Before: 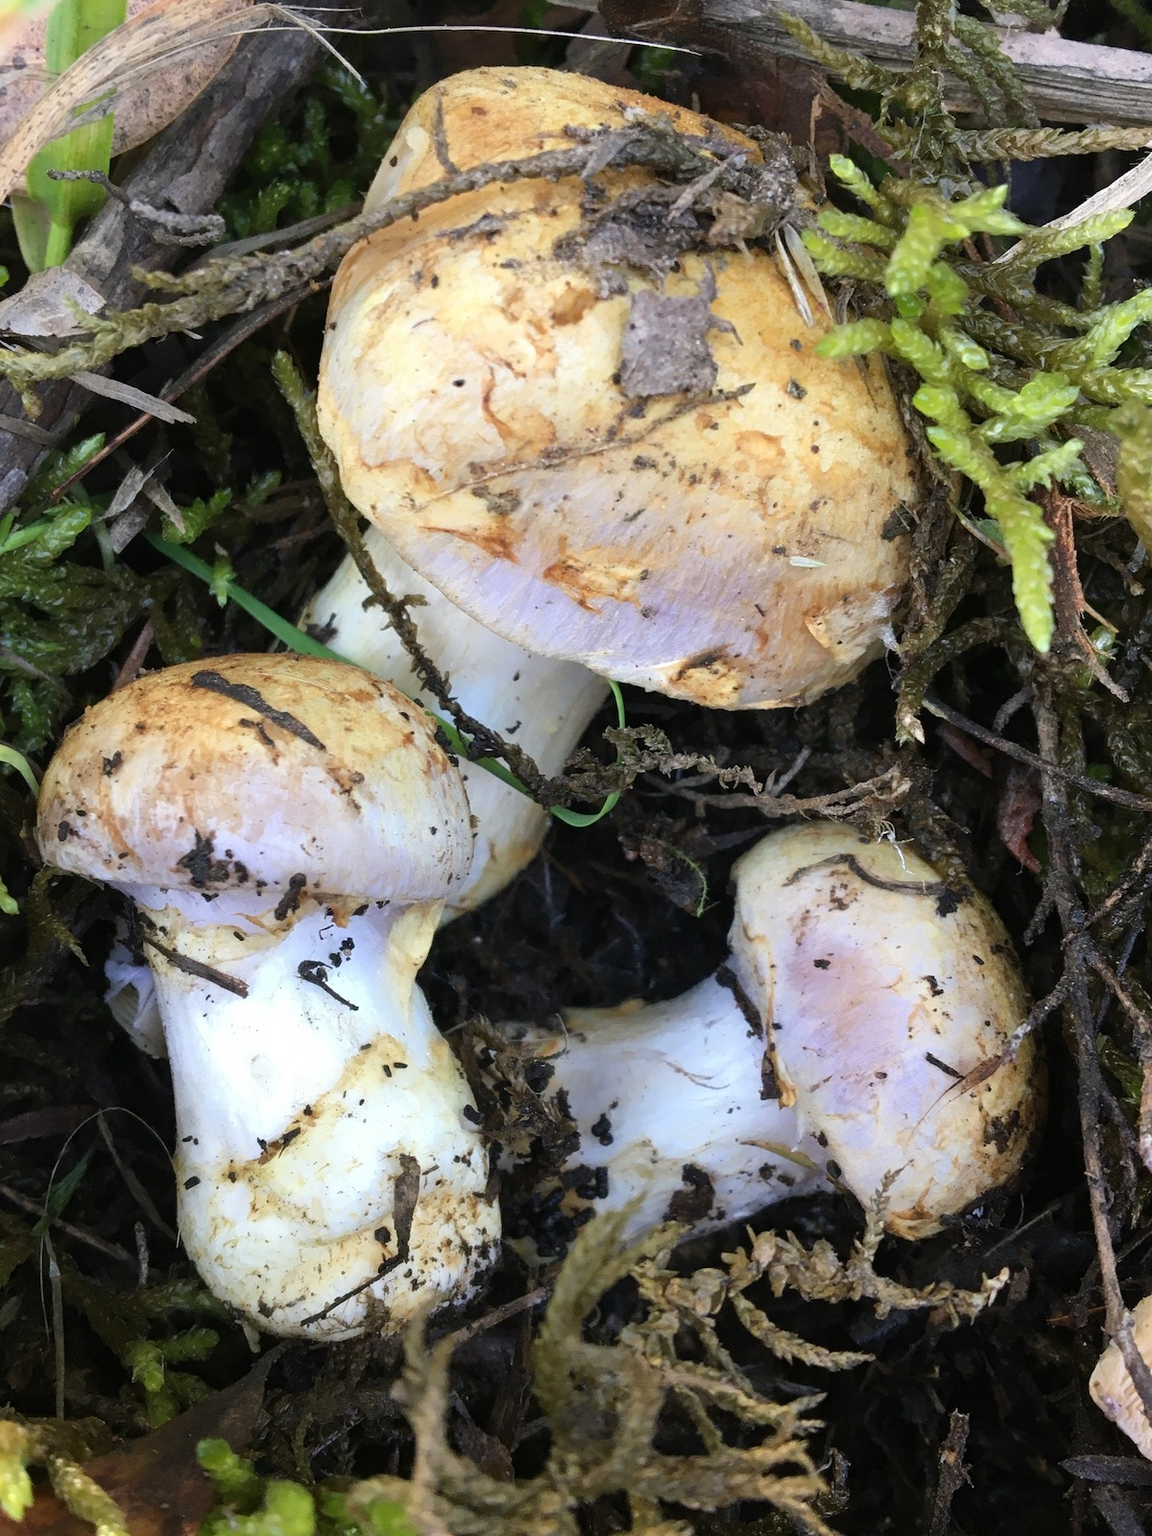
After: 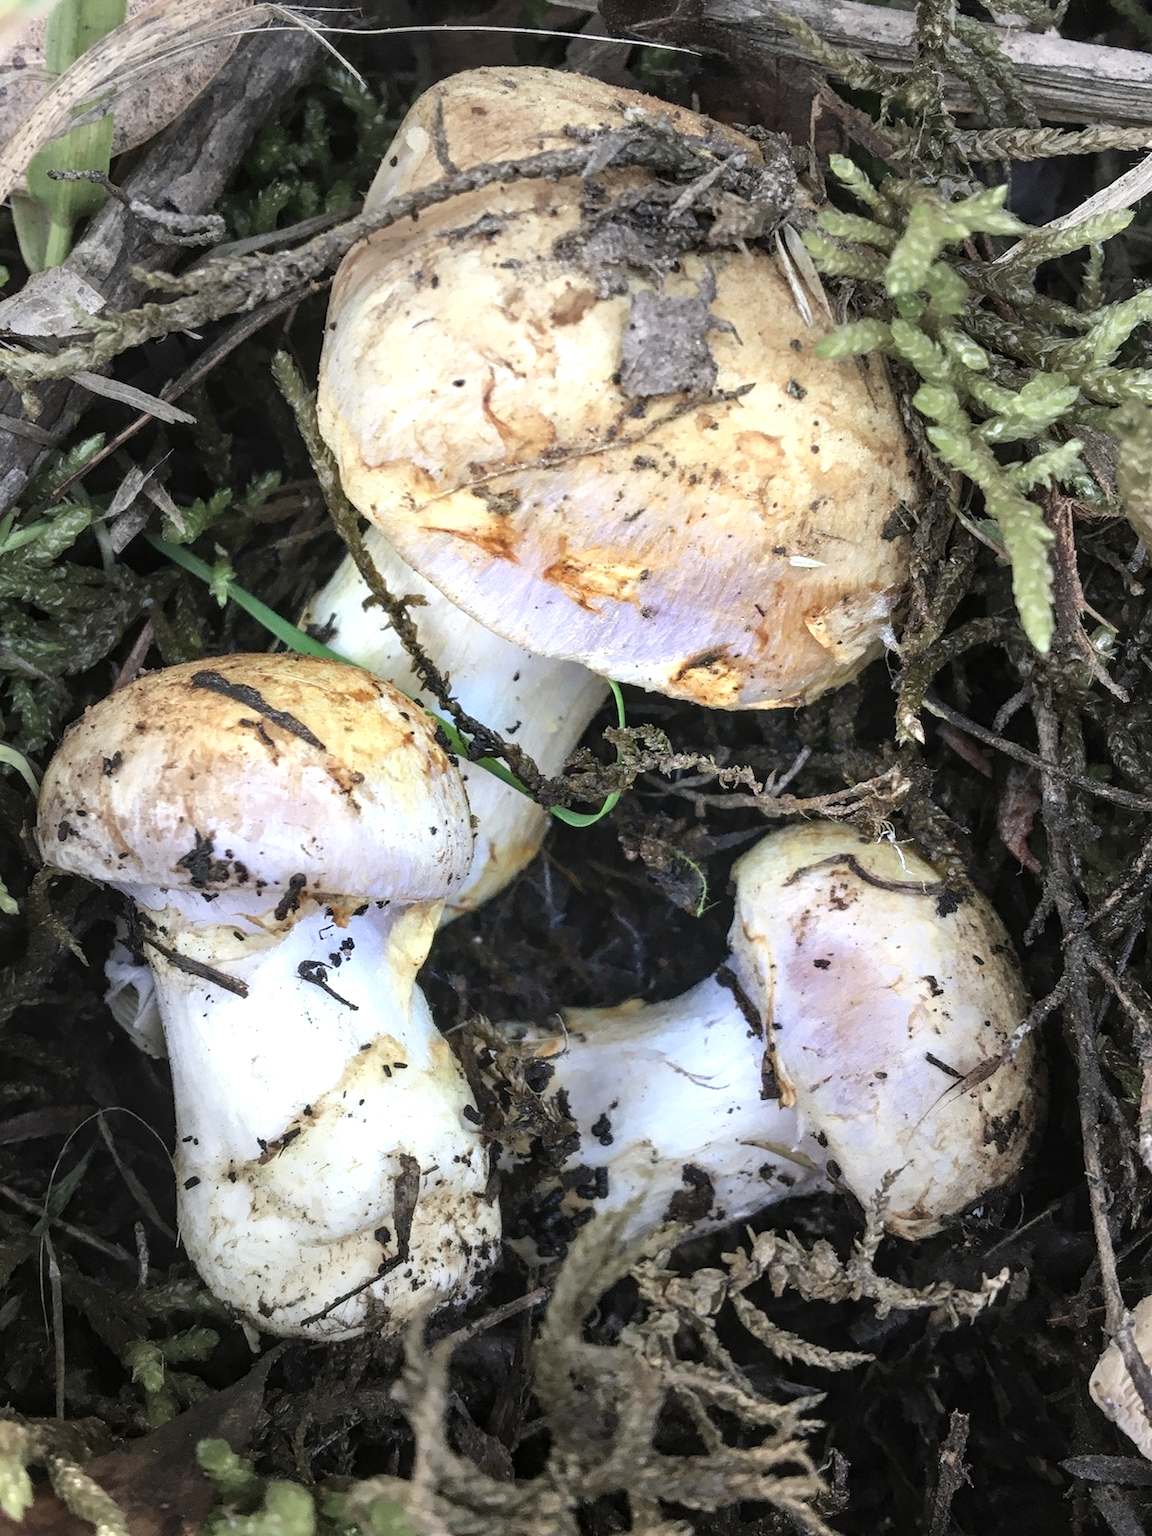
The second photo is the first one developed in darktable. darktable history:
local contrast: on, module defaults
exposure: exposure 0.583 EV, compensate highlight preservation false
vignetting: fall-off start 31.4%, fall-off radius 34.09%, brightness -0.267
